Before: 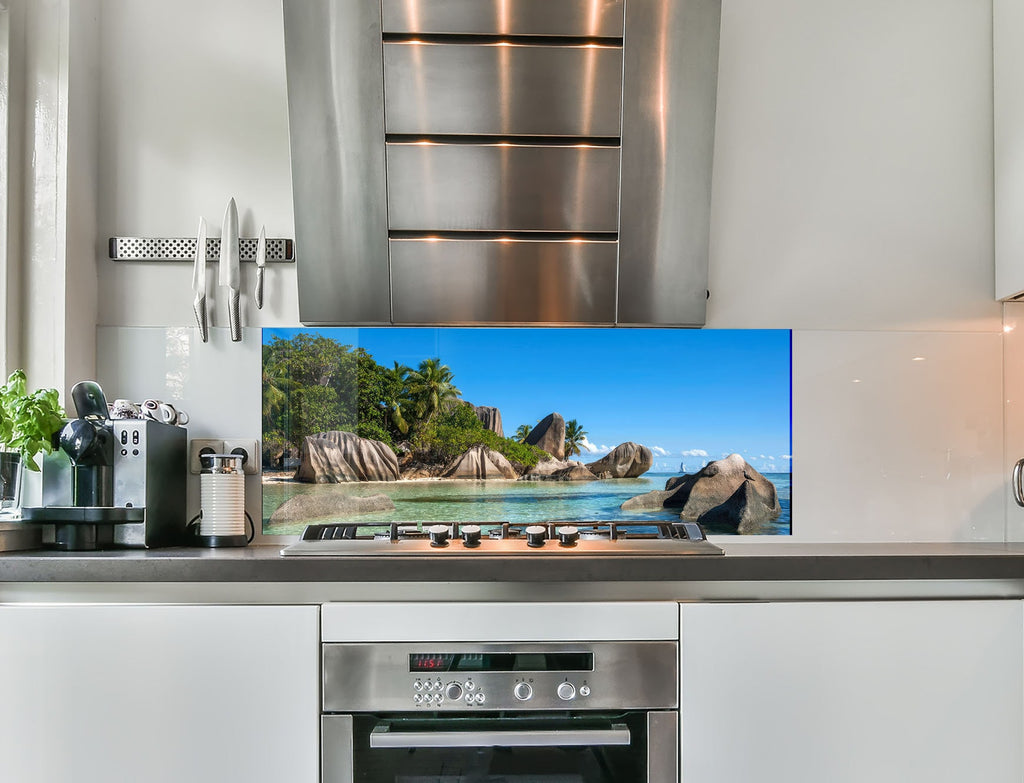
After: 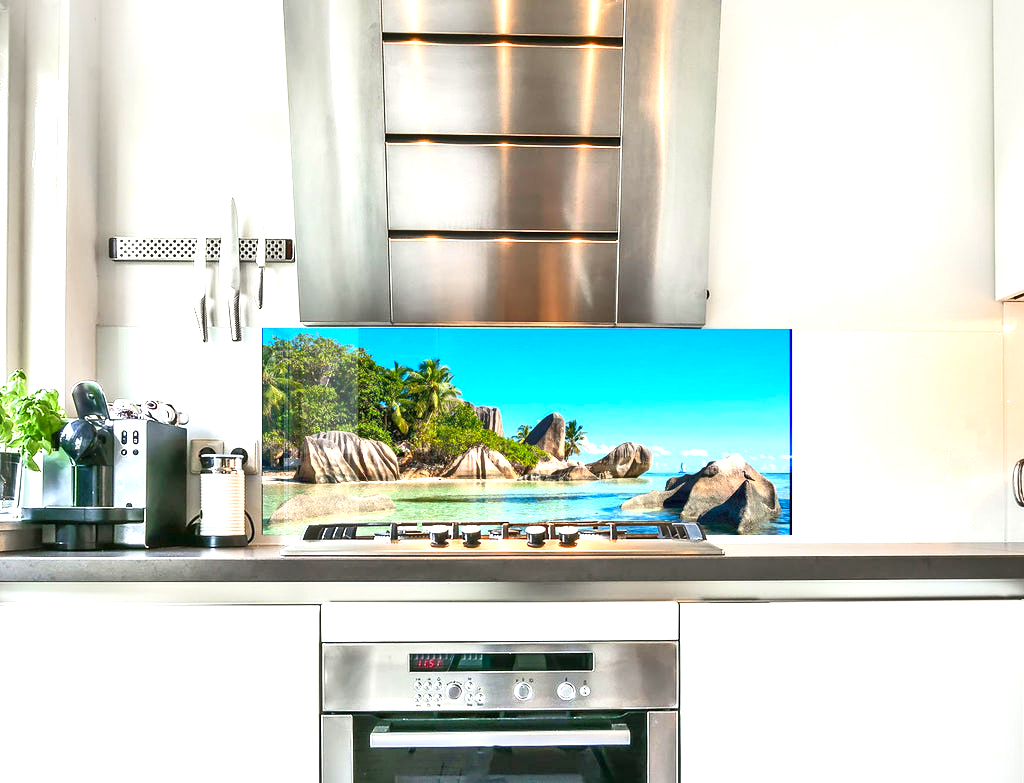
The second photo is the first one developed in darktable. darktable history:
contrast brightness saturation: contrast 0.209, brightness -0.115, saturation 0.208
tone equalizer: -7 EV 0.15 EV, -6 EV 0.636 EV, -5 EV 1.13 EV, -4 EV 1.32 EV, -3 EV 1.13 EV, -2 EV 0.6 EV, -1 EV 0.156 EV
vignetting: fall-off radius 93.12%
exposure: black level correction 0, exposure 1.2 EV, compensate highlight preservation false
